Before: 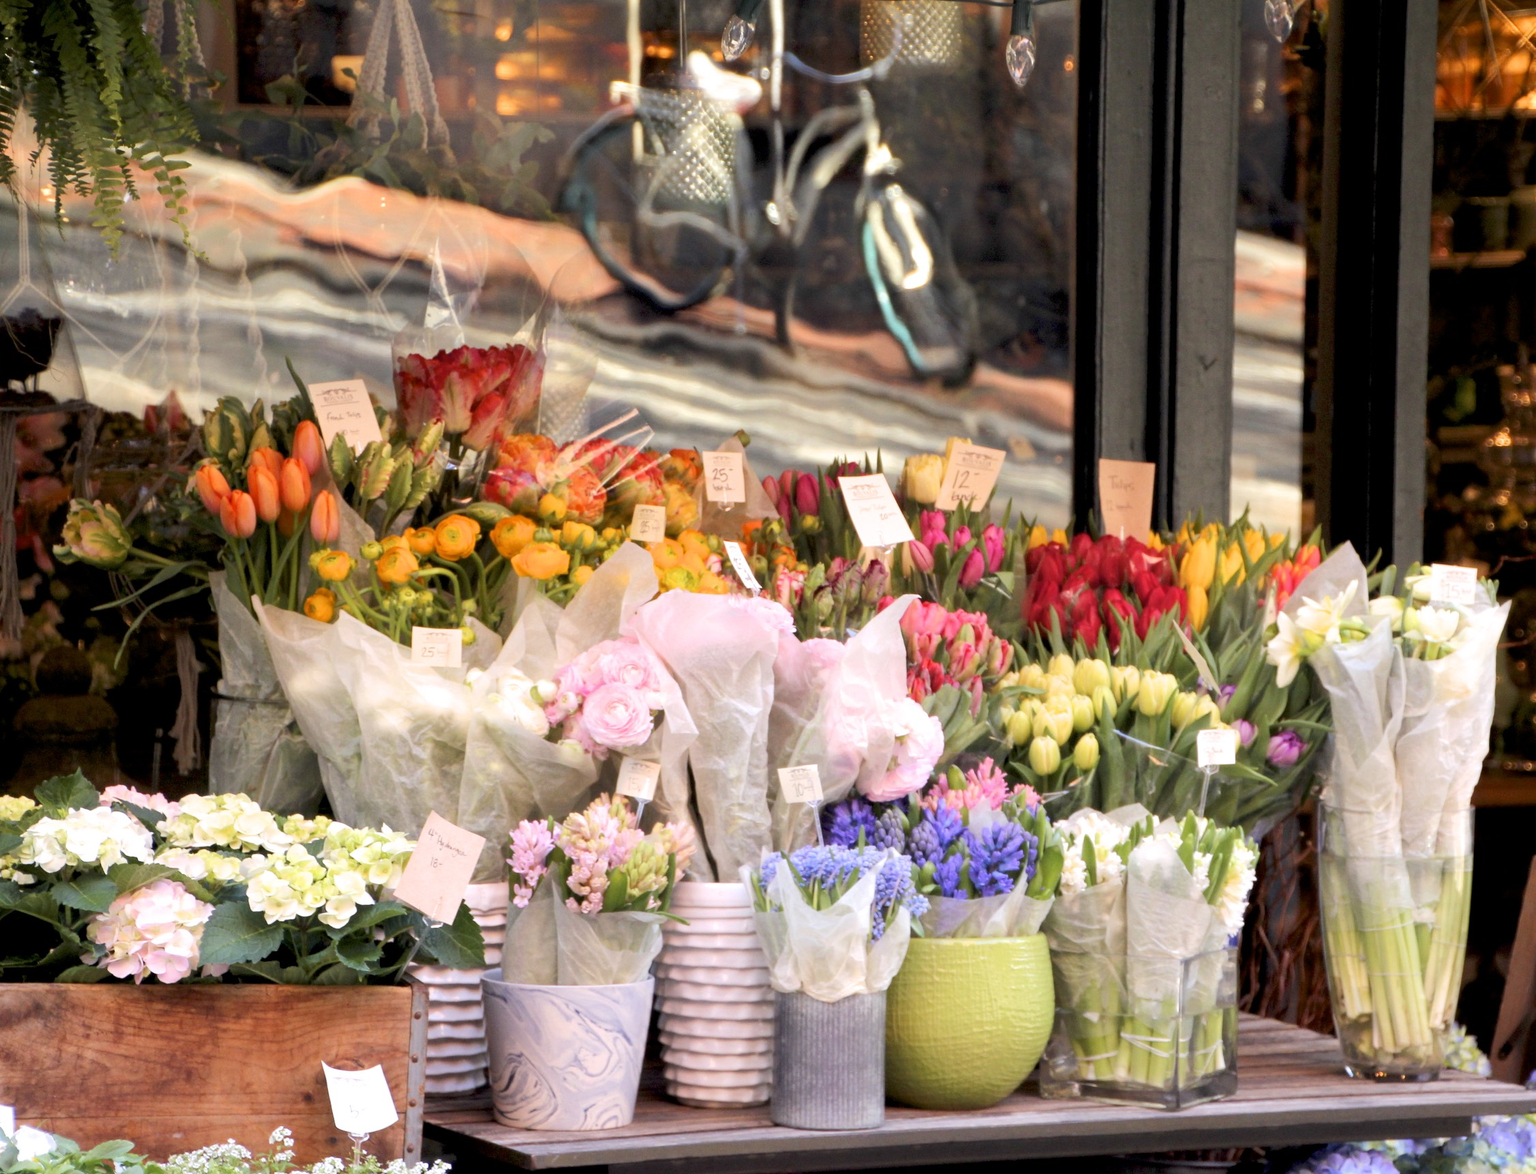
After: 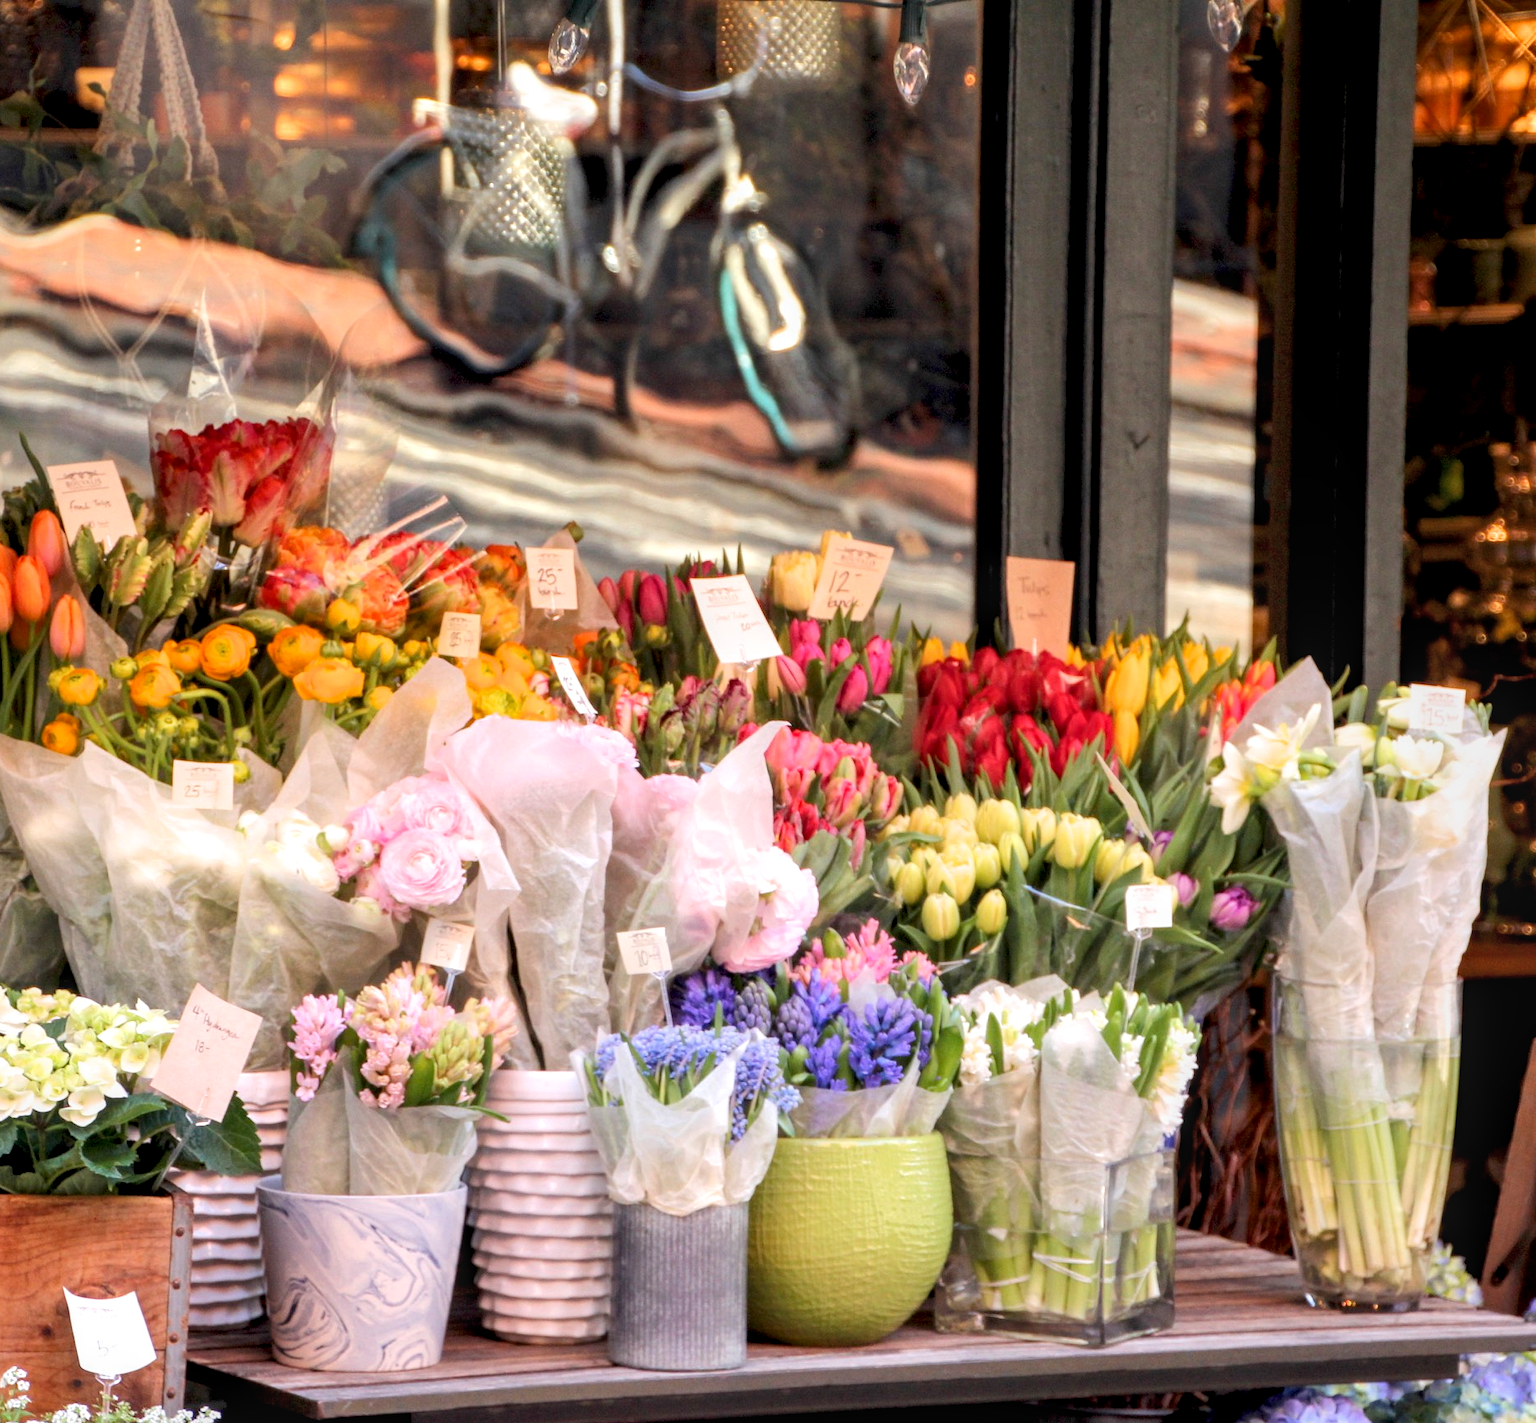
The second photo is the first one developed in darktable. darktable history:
local contrast: on, module defaults
crop: left 17.572%, bottom 0.046%
